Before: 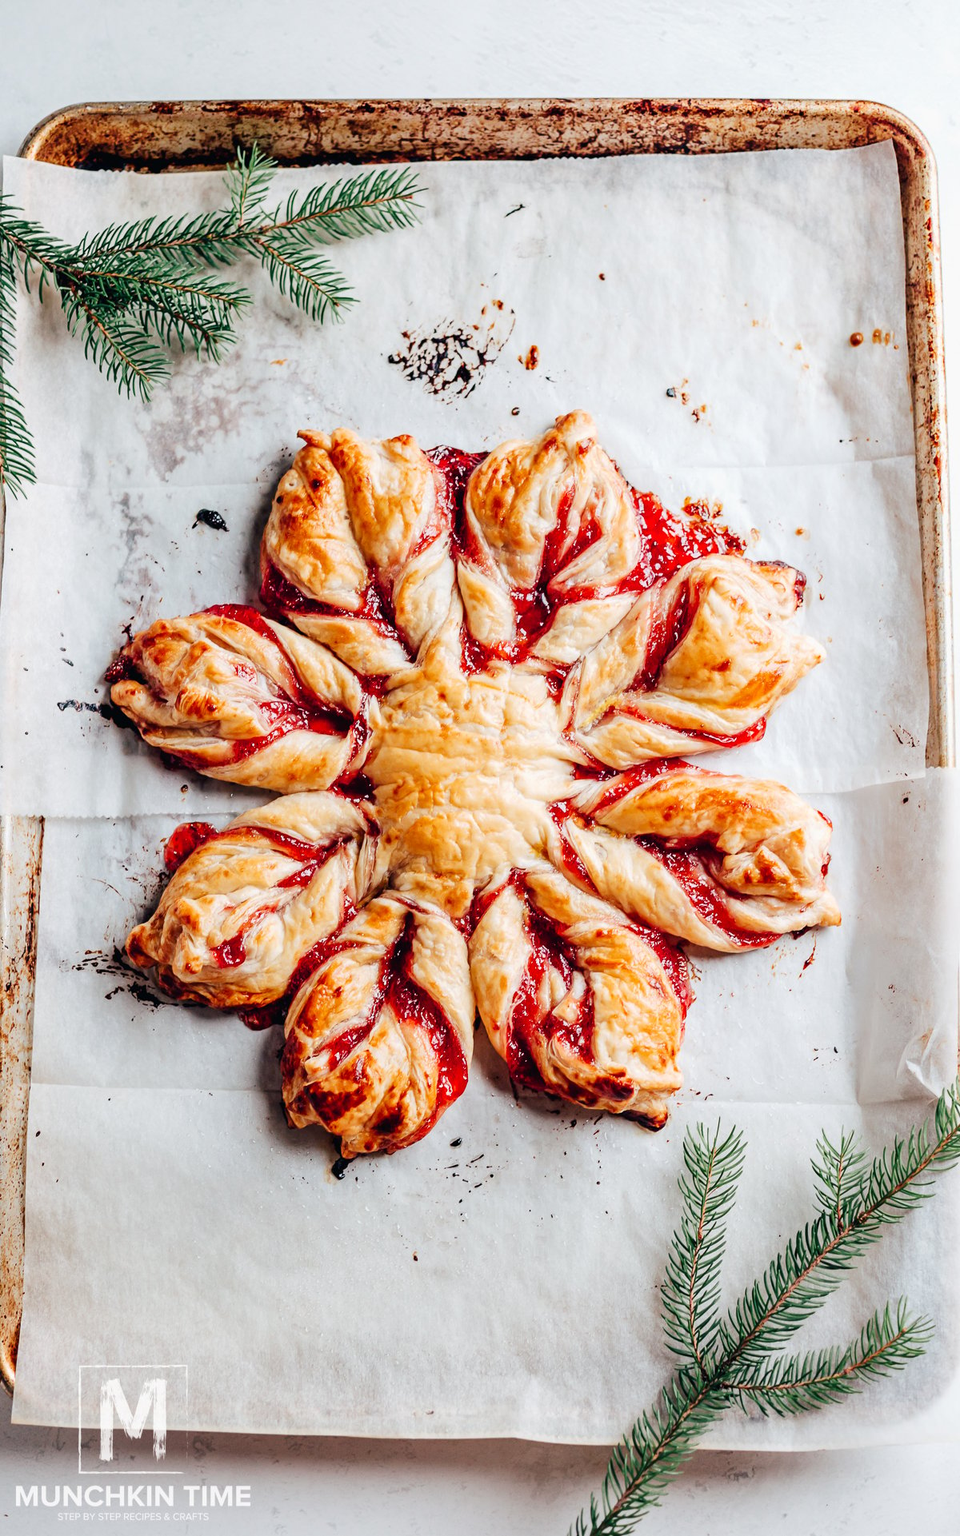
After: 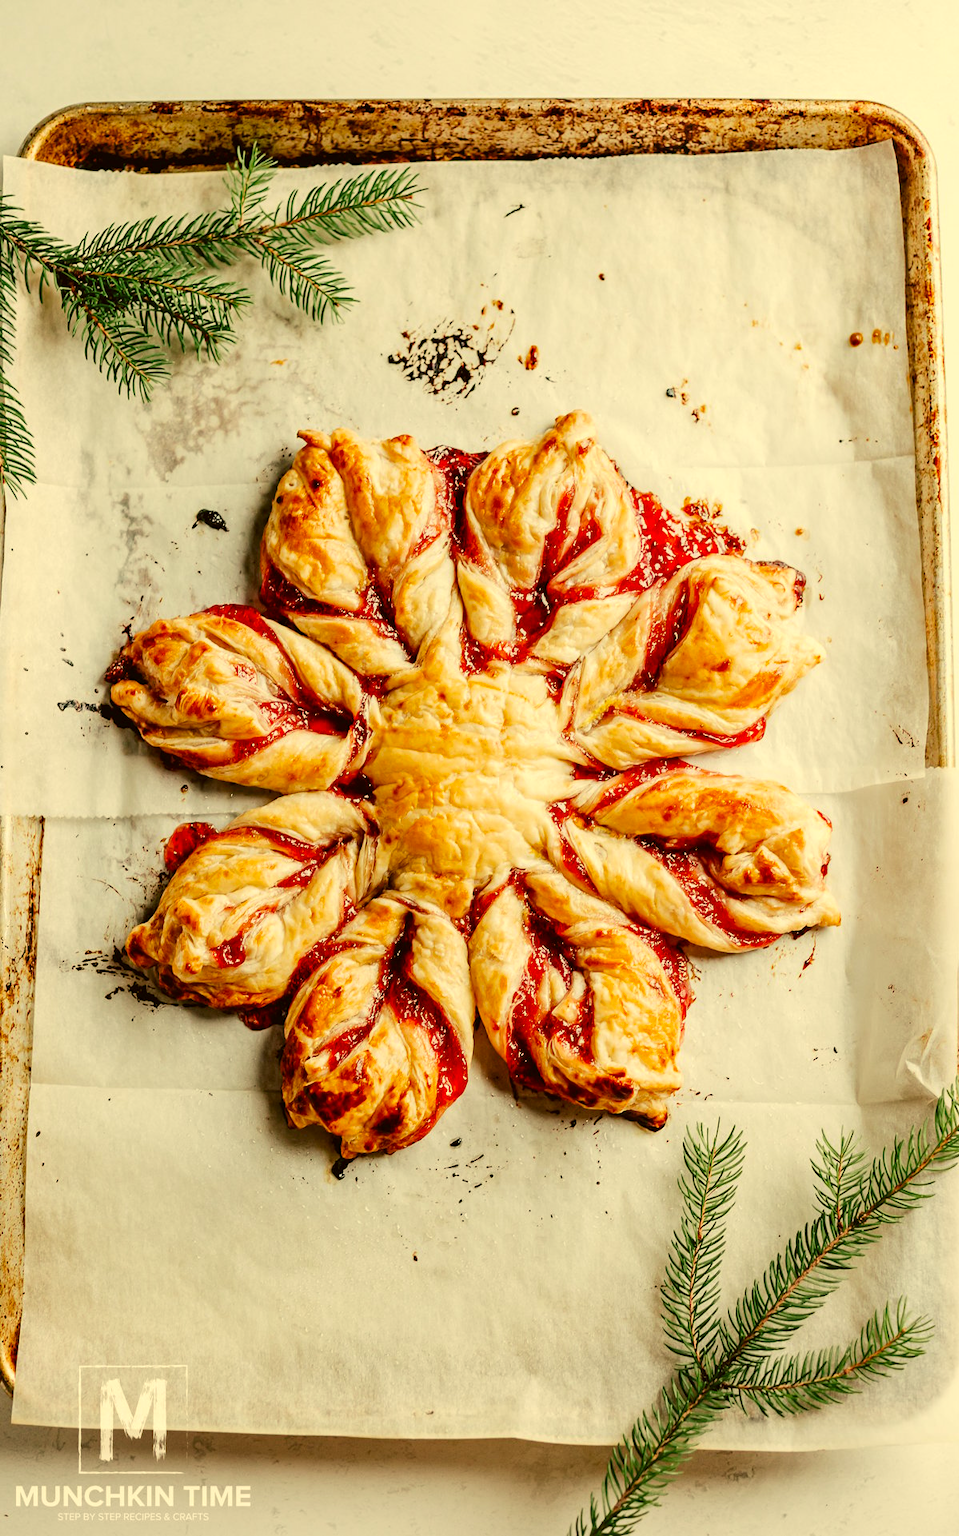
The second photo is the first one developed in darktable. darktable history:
color correction: highlights a* 0.162, highlights b* 29.53, shadows a* -0.162, shadows b* 21.09
levels: levels [0, 0.499, 1]
